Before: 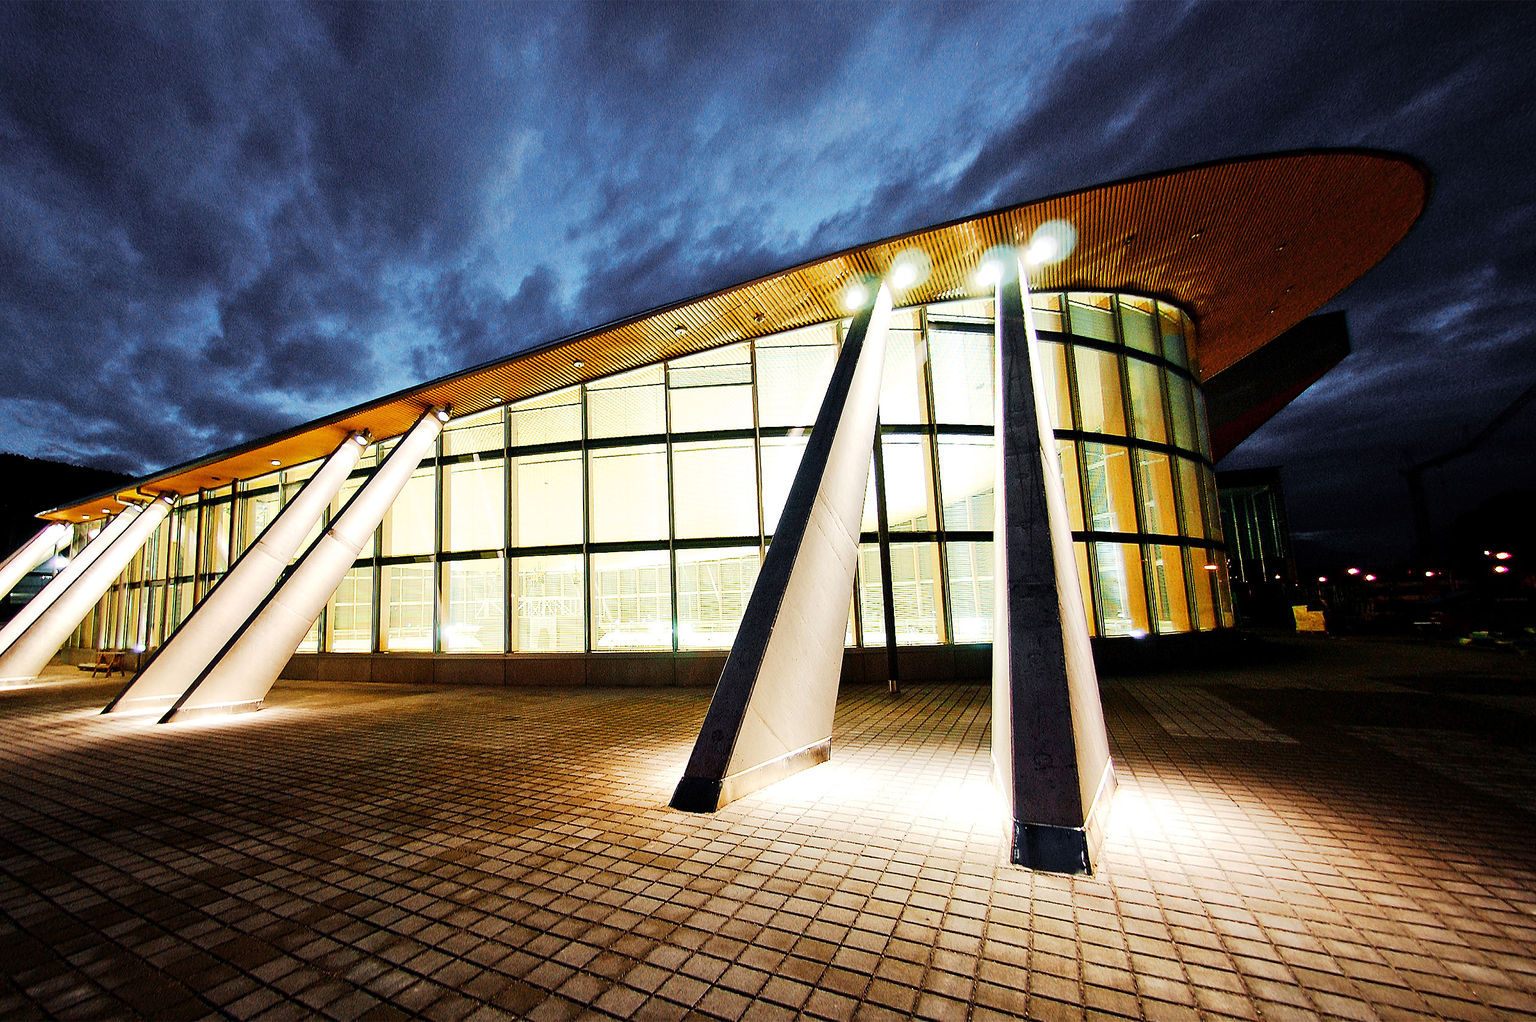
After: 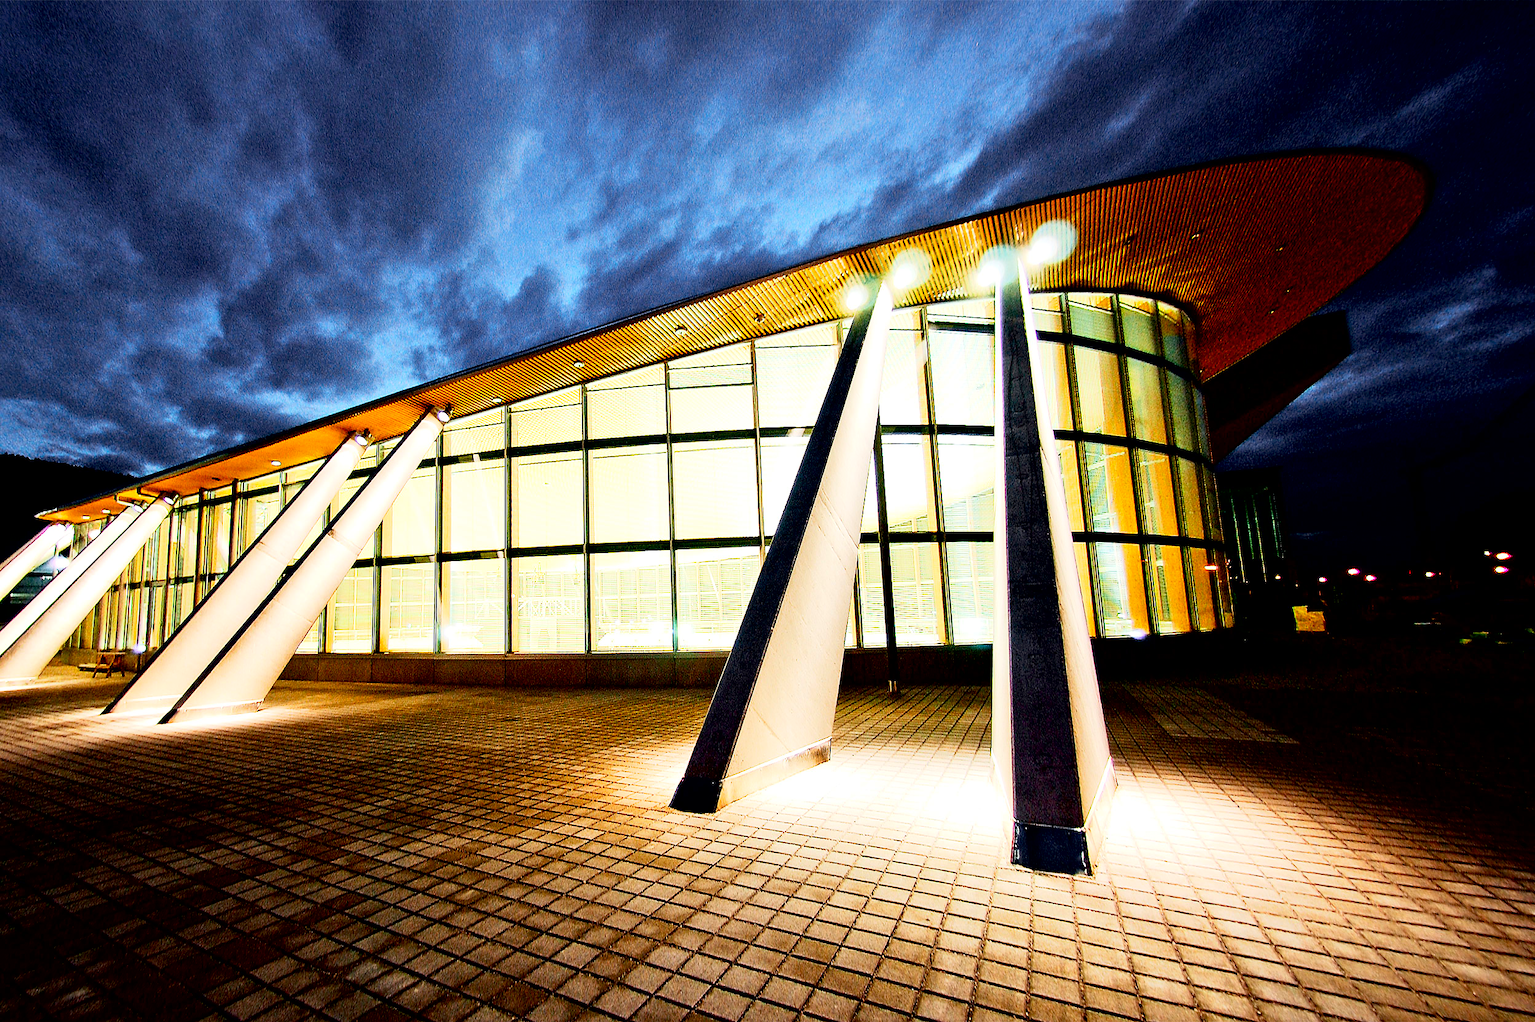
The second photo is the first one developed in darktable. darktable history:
contrast brightness saturation: contrast 0.202, brightness 0.16, saturation 0.219
exposure: black level correction 0.01, exposure 0.008 EV, compensate highlight preservation false
